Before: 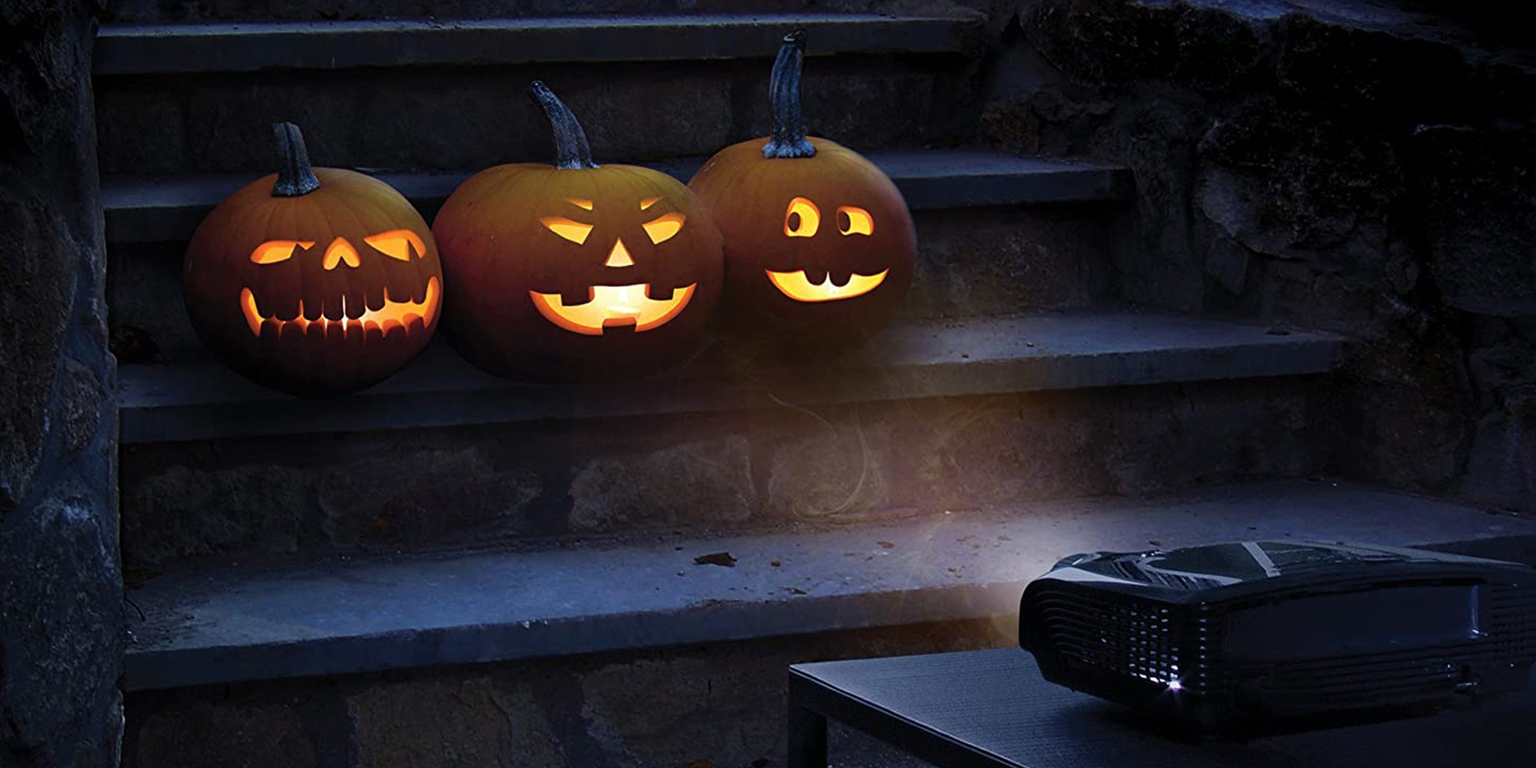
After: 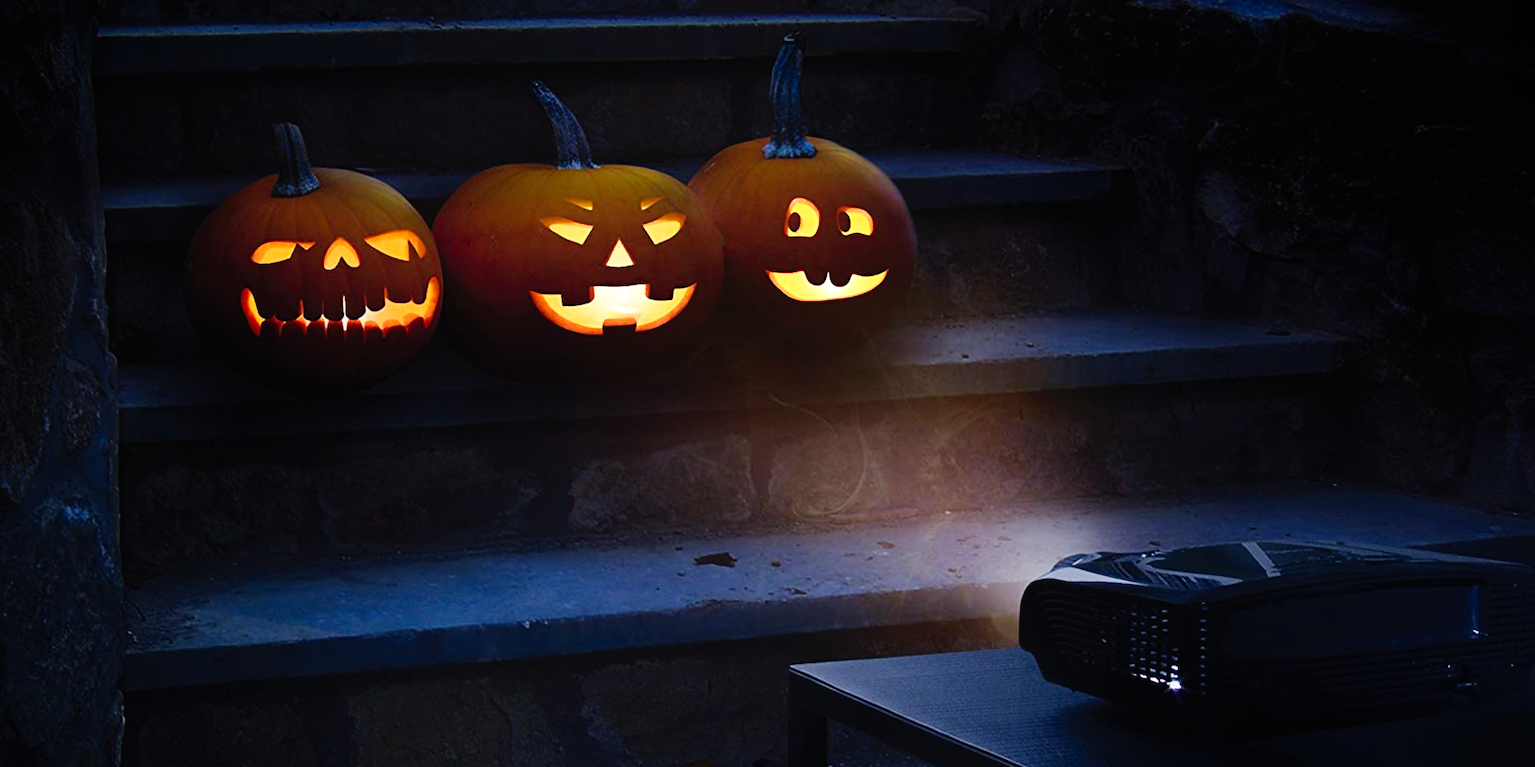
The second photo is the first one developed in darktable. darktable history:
tone curve: curves: ch0 [(0, 0) (0.003, 0.004) (0.011, 0.006) (0.025, 0.011) (0.044, 0.017) (0.069, 0.029) (0.1, 0.047) (0.136, 0.07) (0.177, 0.121) (0.224, 0.182) (0.277, 0.257) (0.335, 0.342) (0.399, 0.432) (0.468, 0.526) (0.543, 0.621) (0.623, 0.711) (0.709, 0.792) (0.801, 0.87) (0.898, 0.951) (1, 1)], preserve colors none
contrast equalizer: octaves 7, y [[0.6 ×6], [0.55 ×6], [0 ×6], [0 ×6], [0 ×6]], mix -1
exposure: exposure 0.207 EV, compensate highlight preservation false
